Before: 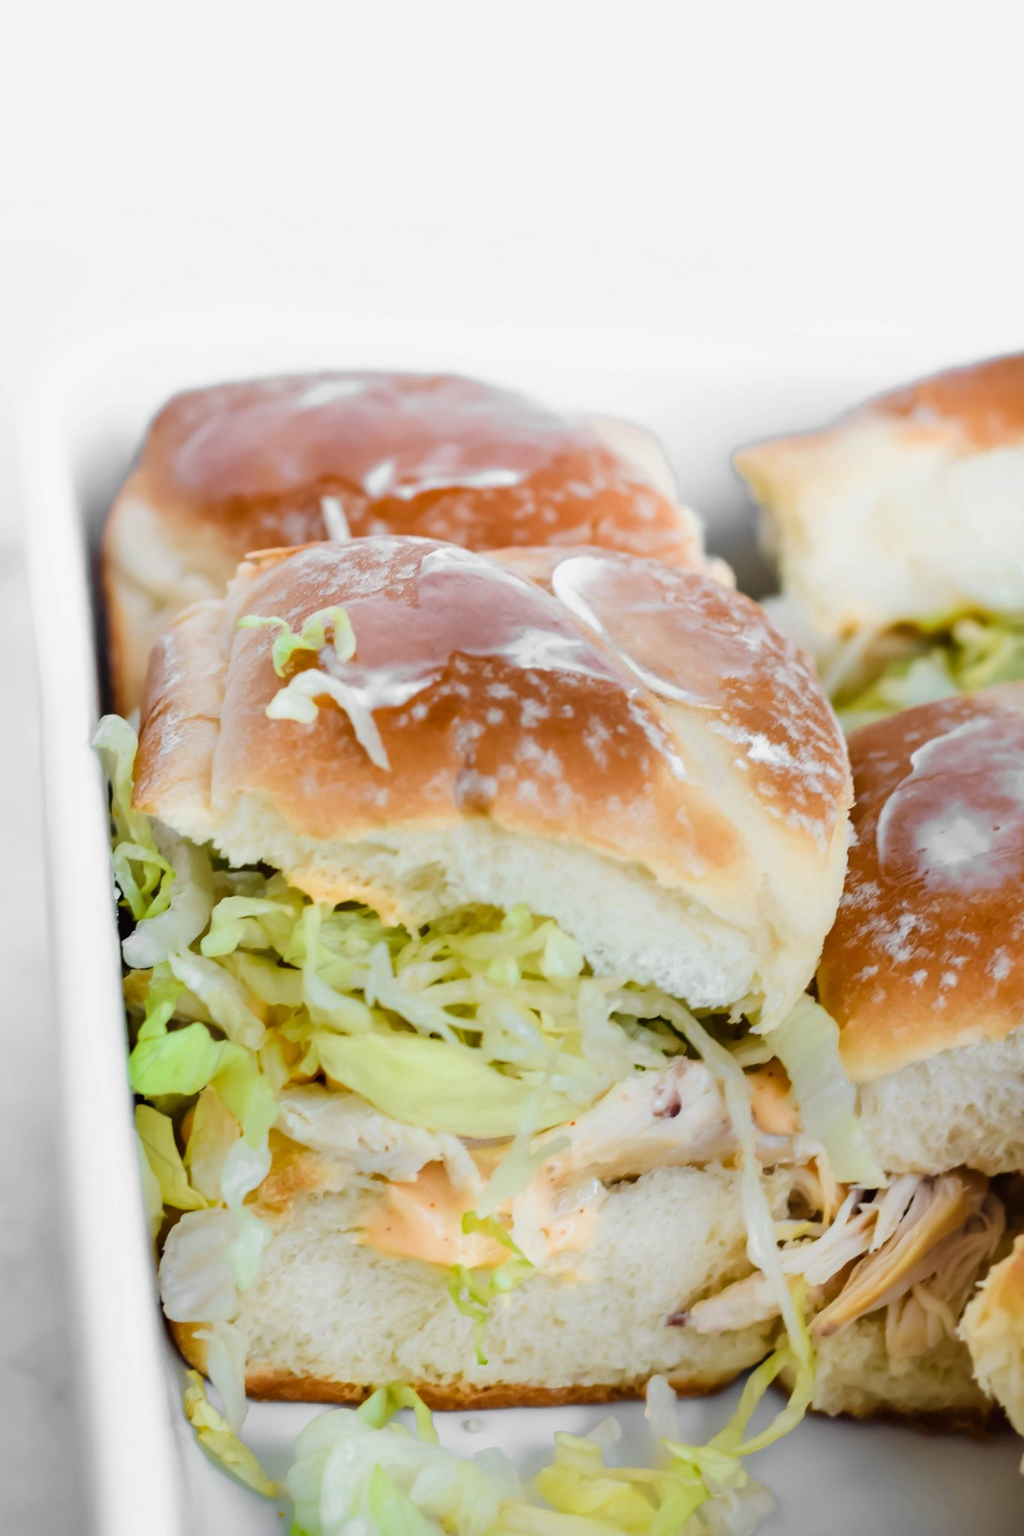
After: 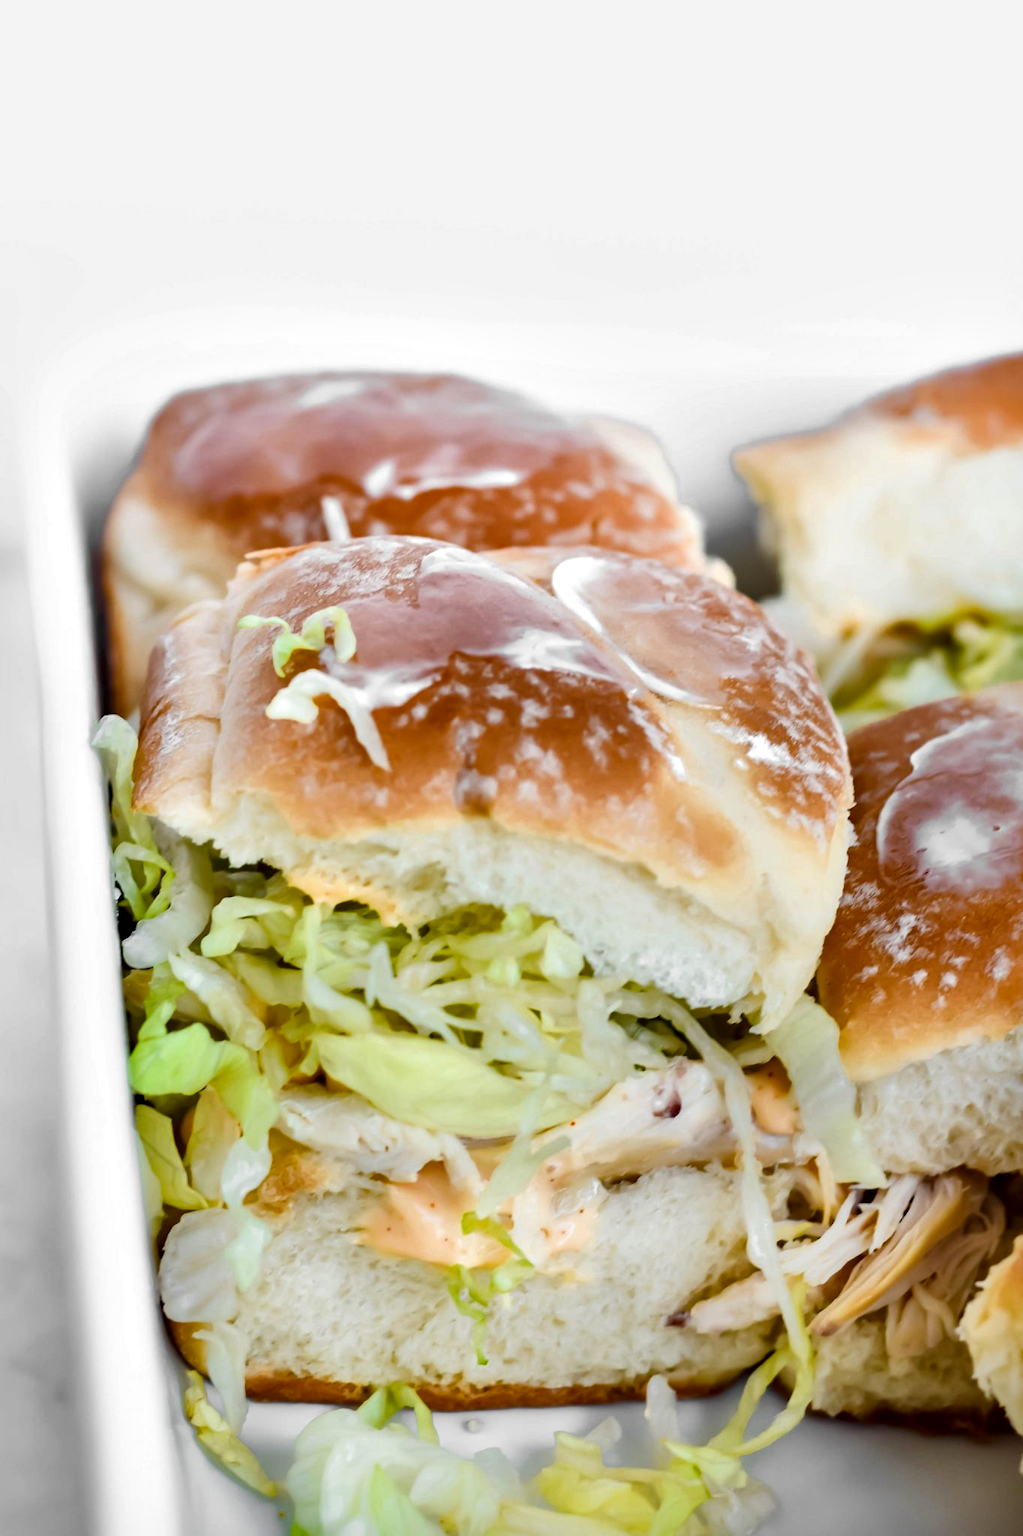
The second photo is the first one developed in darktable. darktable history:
local contrast: mode bilateral grid, contrast 25, coarseness 60, detail 151%, midtone range 0.2
haze removal: compatibility mode true, adaptive false
tone equalizer: on, module defaults
